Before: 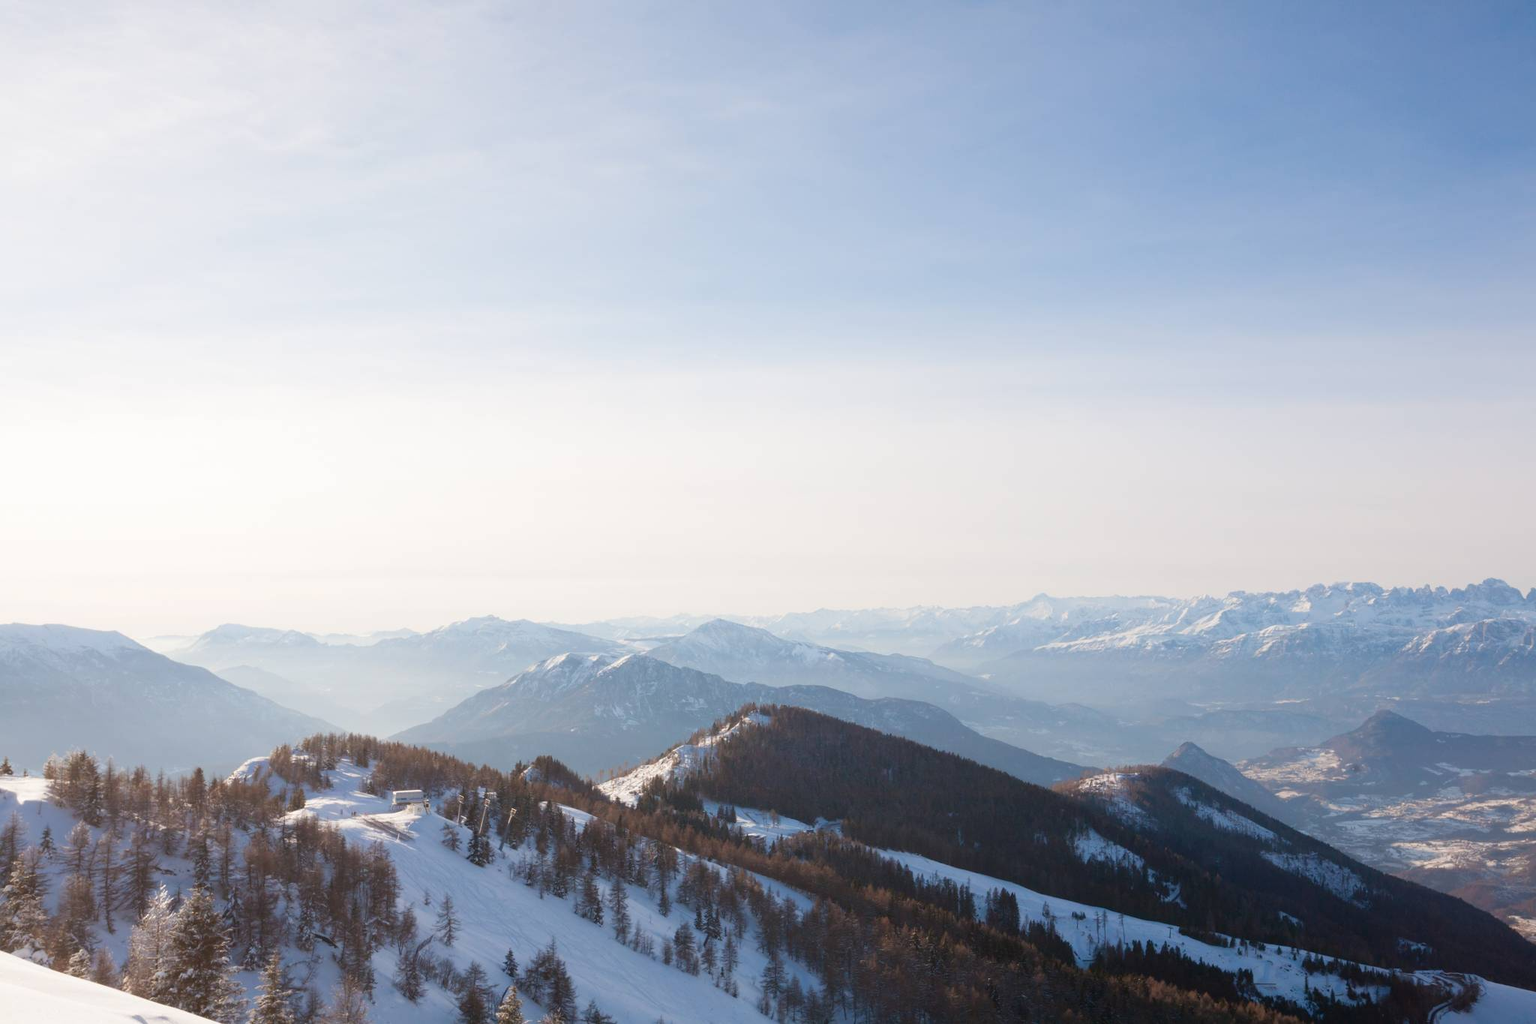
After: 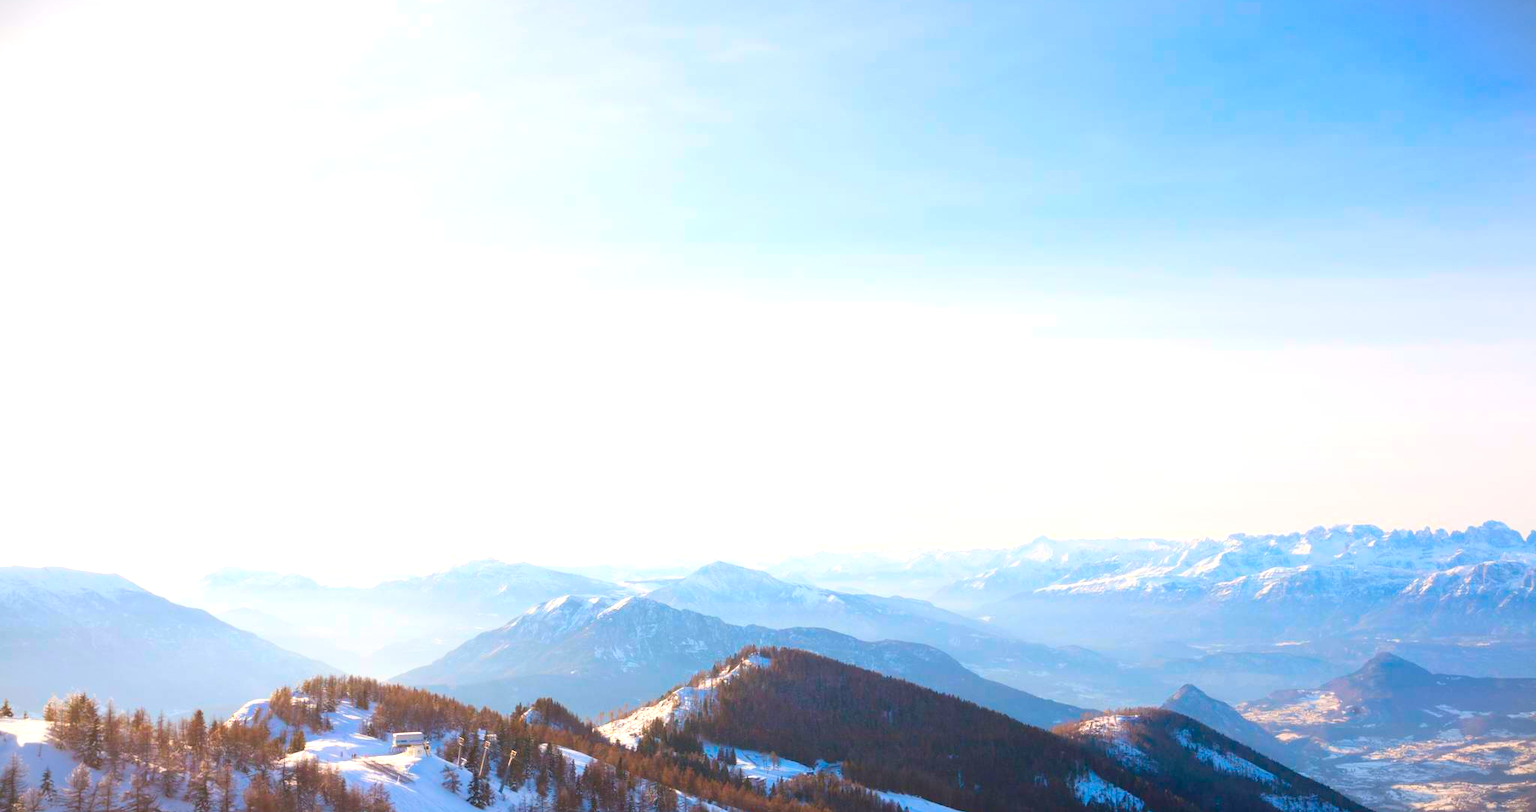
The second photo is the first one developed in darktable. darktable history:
color correction: highlights a* 0.769, highlights b* 2.82, saturation 1.06
color balance rgb: linear chroma grading › shadows -7.789%, linear chroma grading › global chroma 9.96%, perceptual saturation grading › global saturation 50.194%, global vibrance 20%
contrast brightness saturation: contrast 0.099, brightness 0.026, saturation 0.093
exposure: exposure 0.558 EV, compensate exposure bias true, compensate highlight preservation false
vignetting: fall-off start 100.42%, width/height ratio 1.325, dithering 8-bit output
crop and rotate: top 5.657%, bottom 14.955%
